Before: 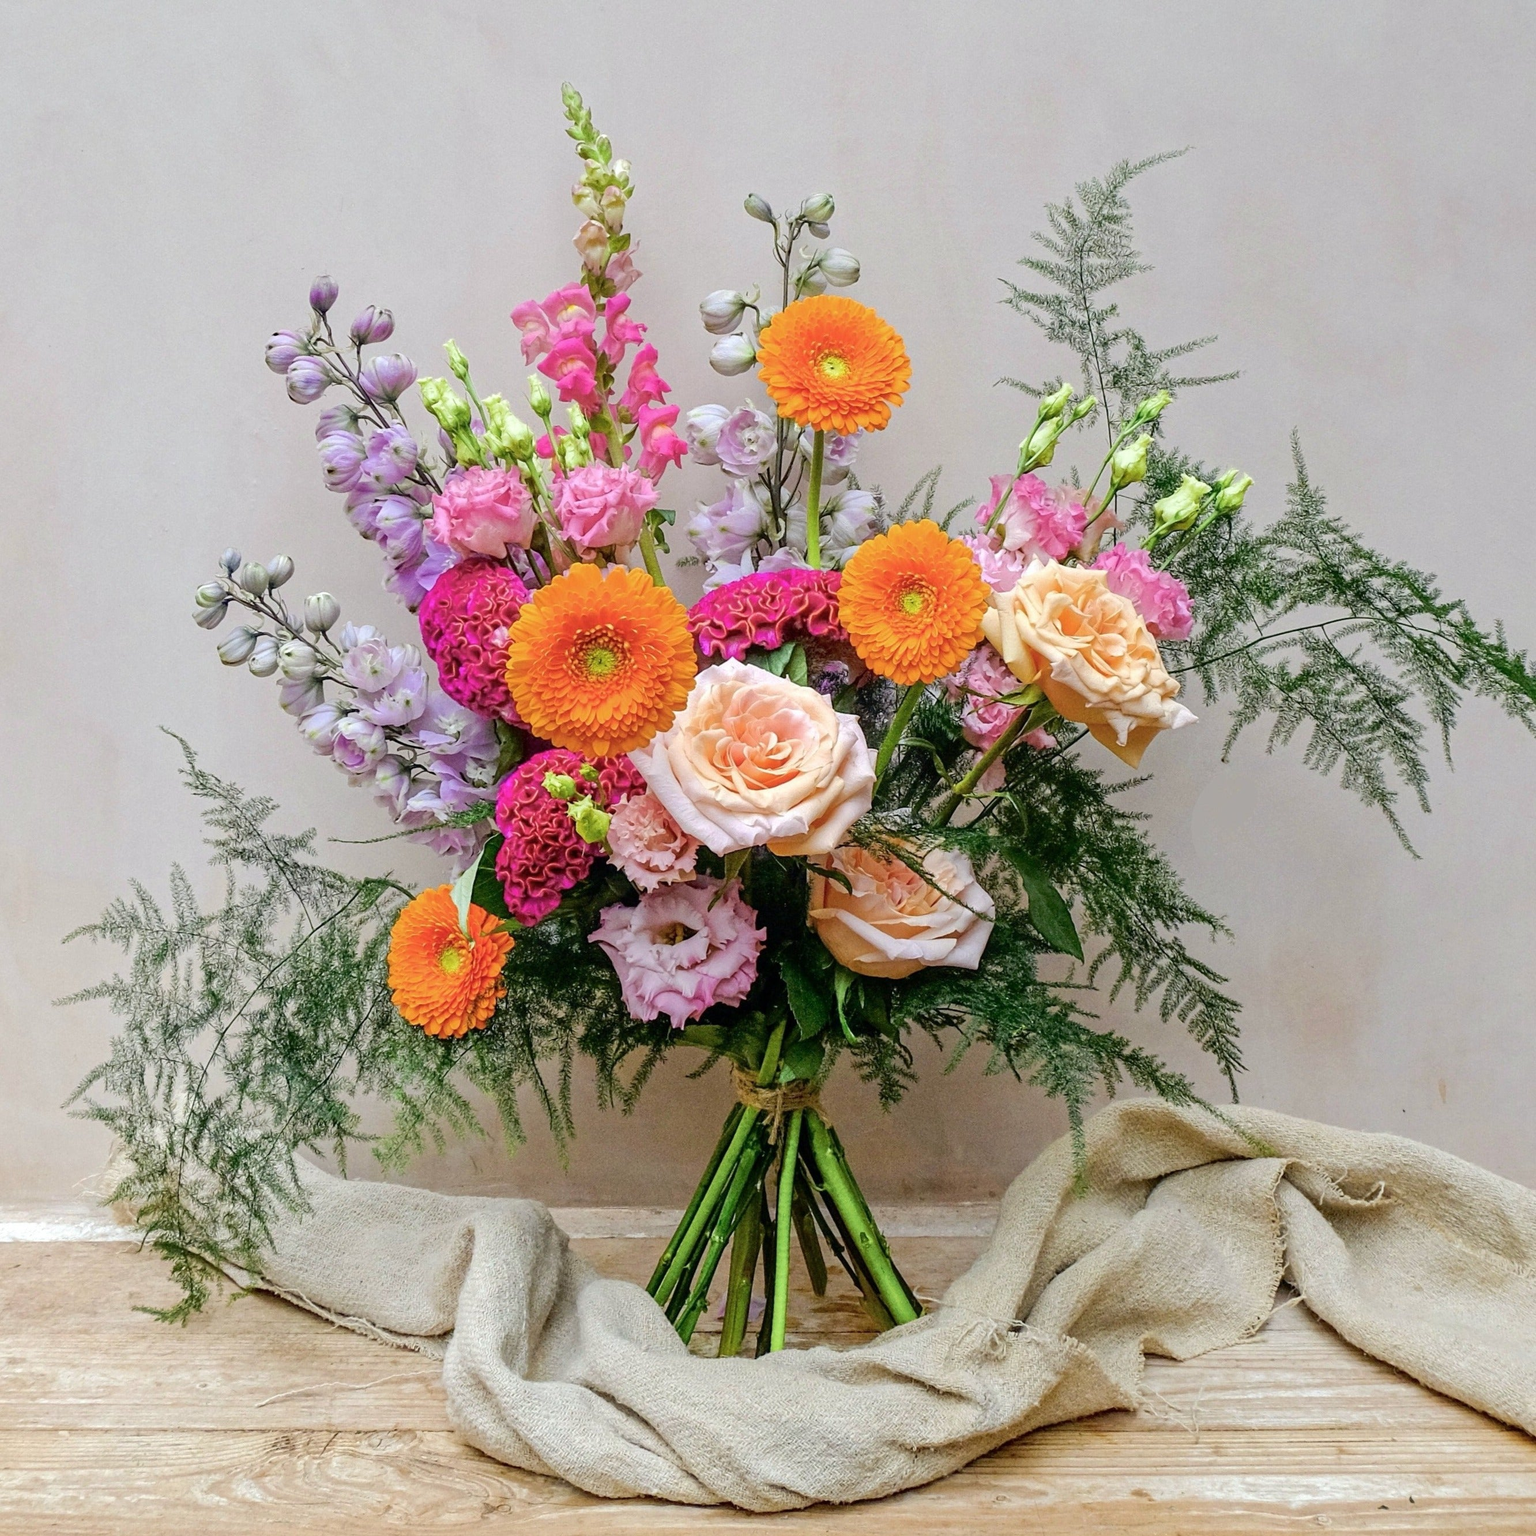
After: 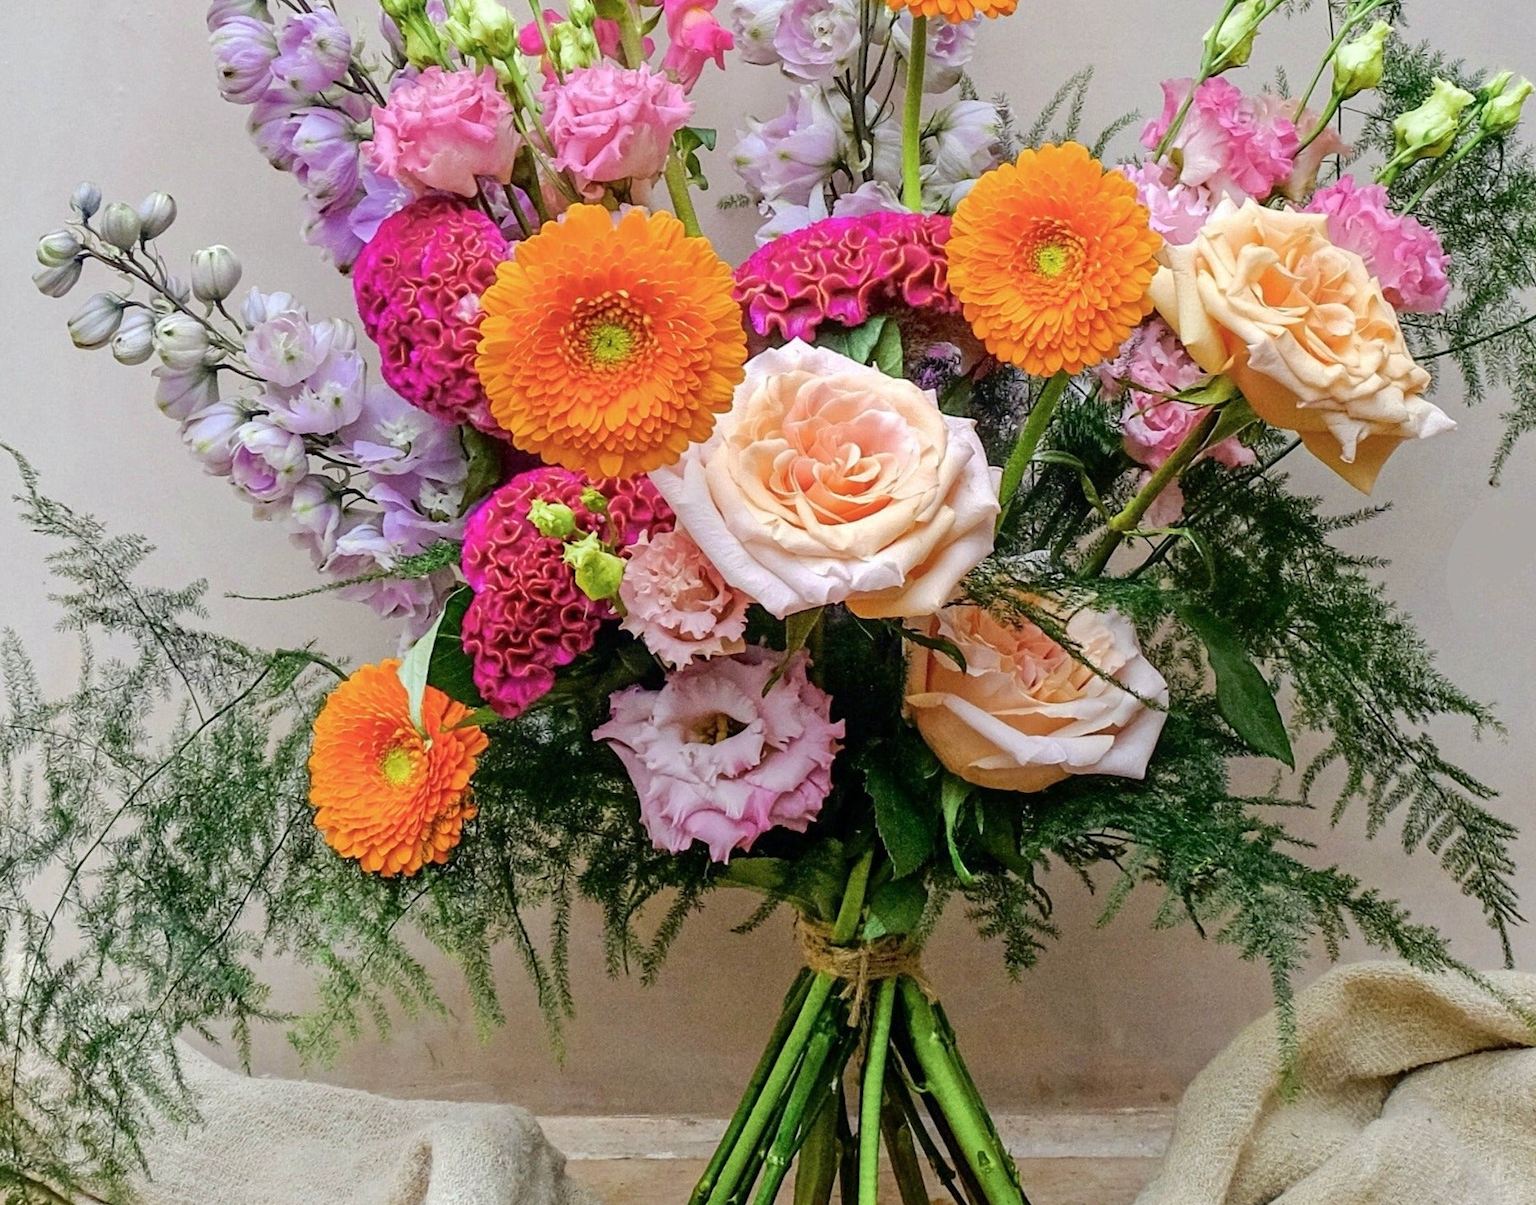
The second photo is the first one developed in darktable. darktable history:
crop: left 11.06%, top 27.299%, right 18.27%, bottom 17.248%
